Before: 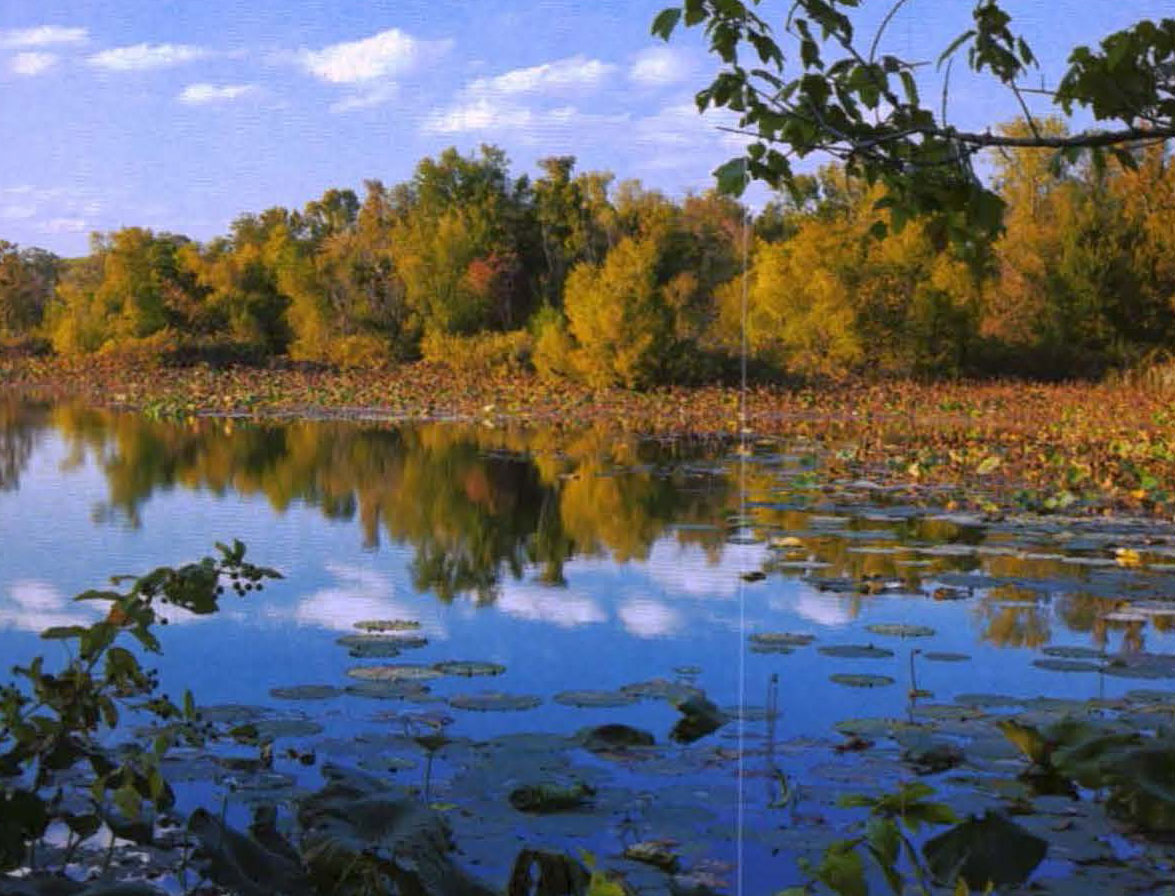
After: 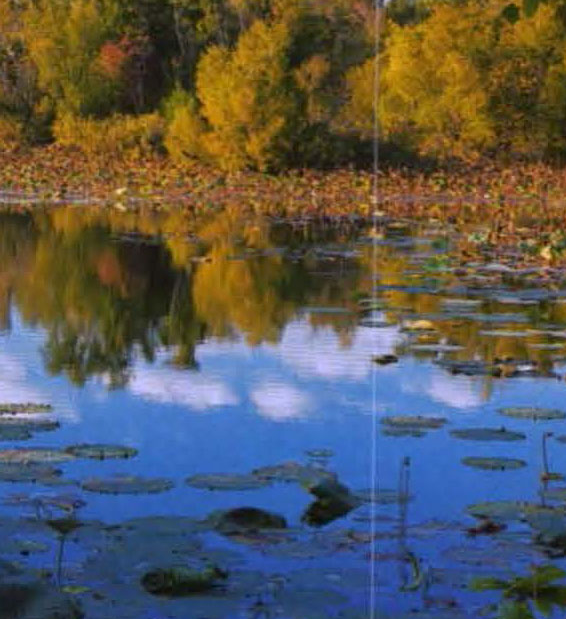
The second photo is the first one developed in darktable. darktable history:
crop: left 31.34%, top 24.314%, right 20.467%, bottom 6.581%
